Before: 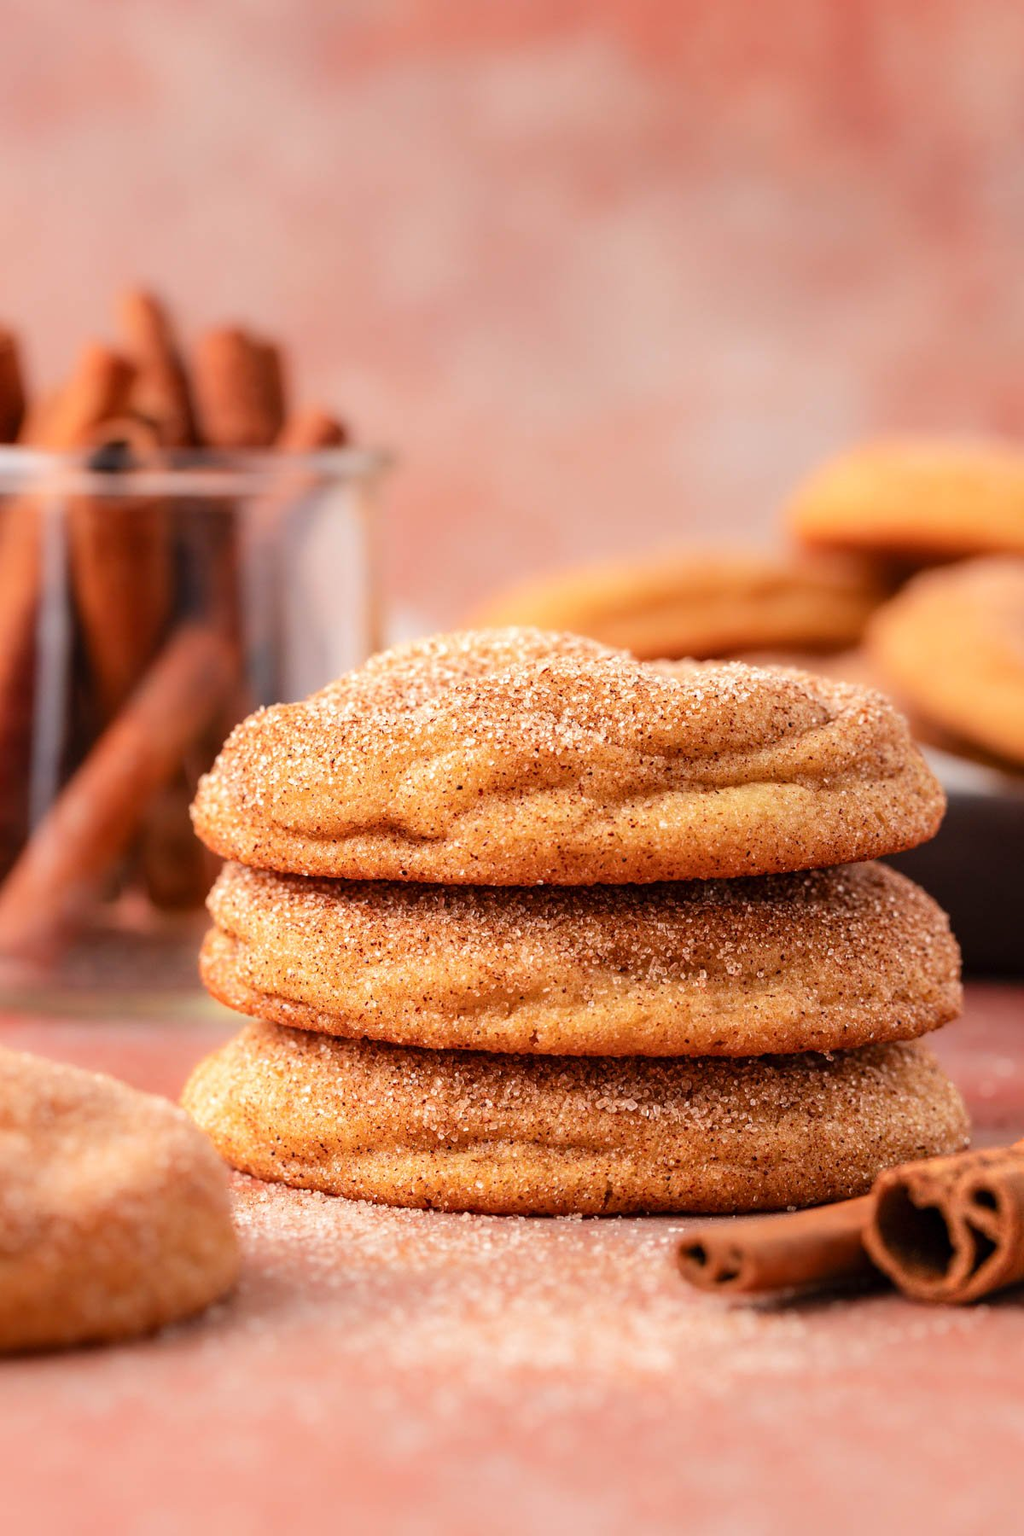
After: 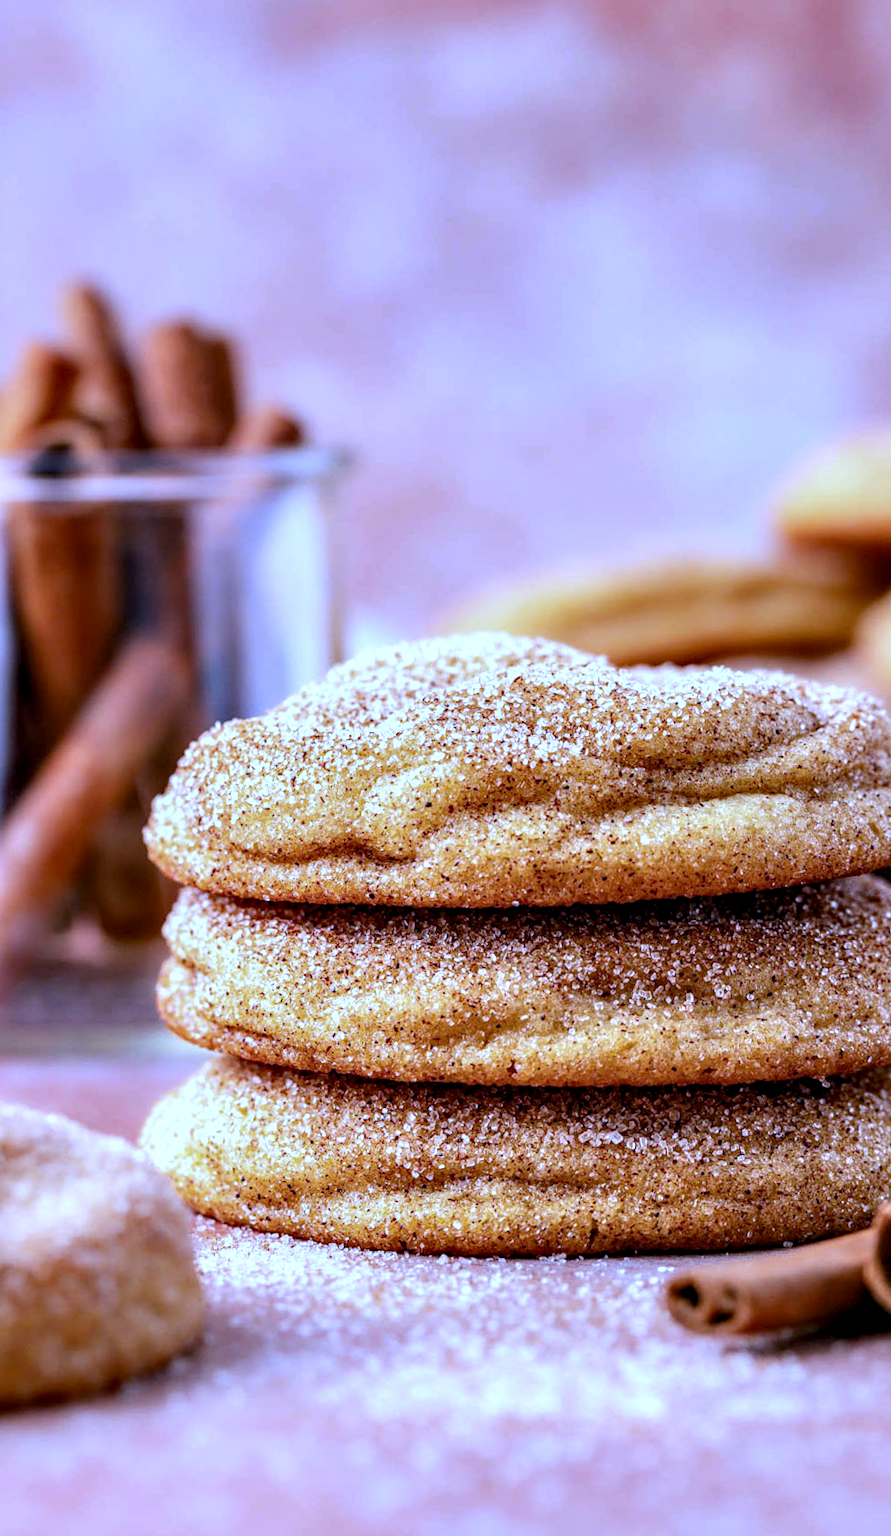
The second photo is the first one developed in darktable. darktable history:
crop and rotate: angle 1°, left 4.281%, top 0.642%, right 11.383%, bottom 2.486%
white balance: red 0.766, blue 1.537
local contrast: on, module defaults
exposure: exposure 0.29 EV, compensate highlight preservation false
contrast equalizer: octaves 7, y [[0.6 ×6], [0.55 ×6], [0 ×6], [0 ×6], [0 ×6]], mix 0.53
